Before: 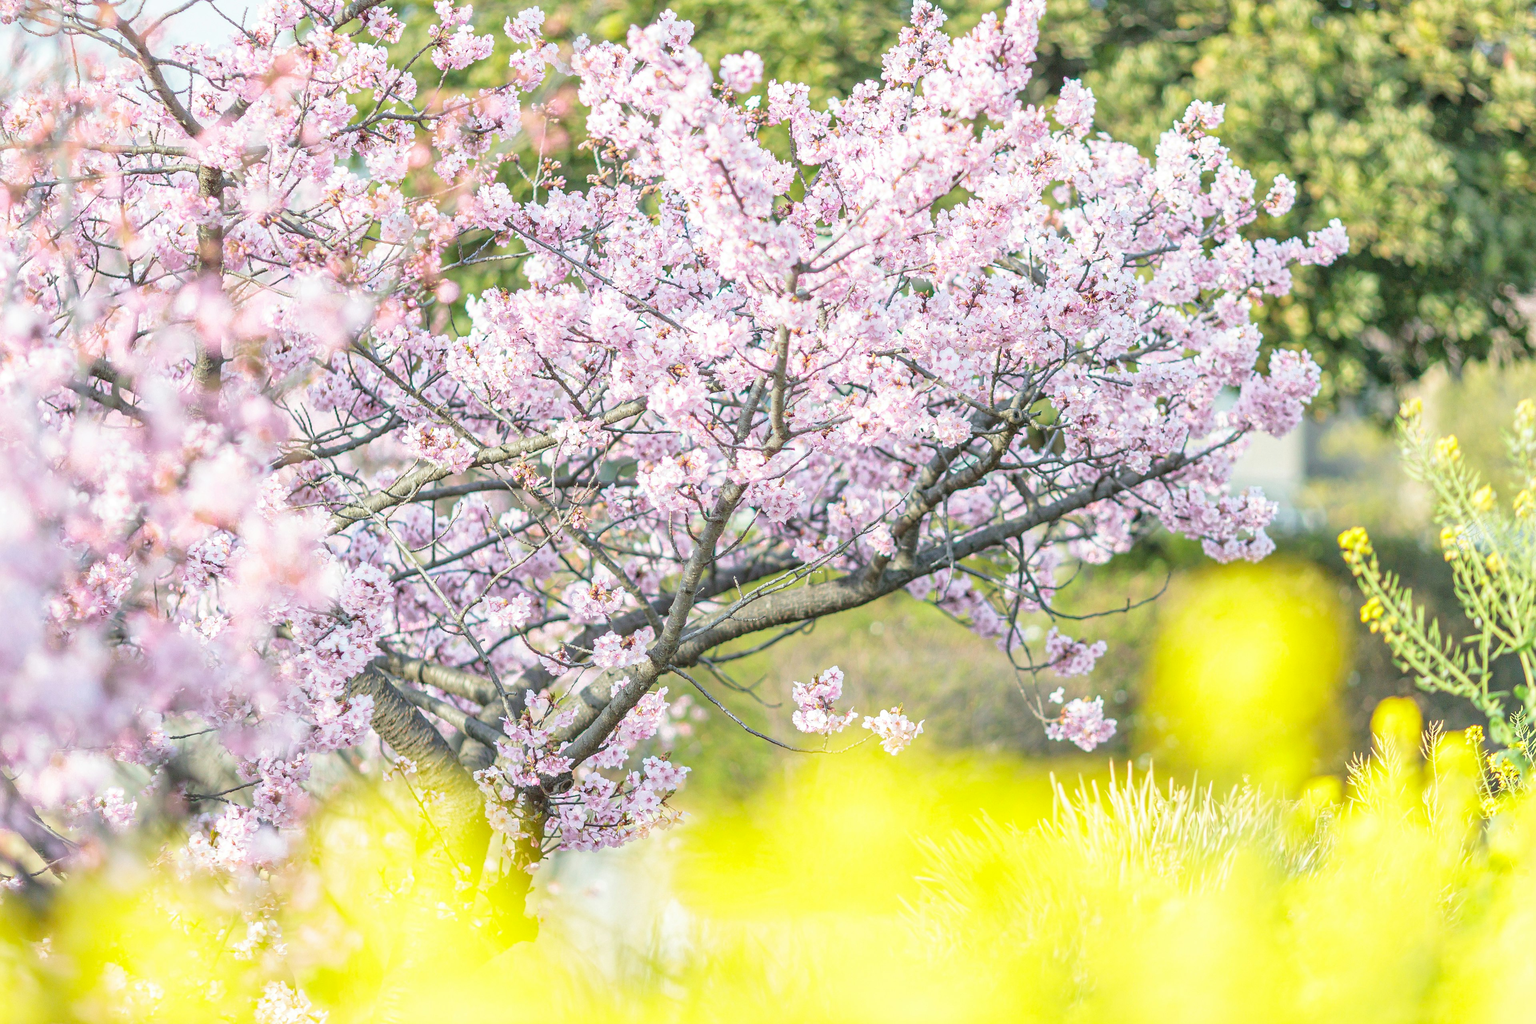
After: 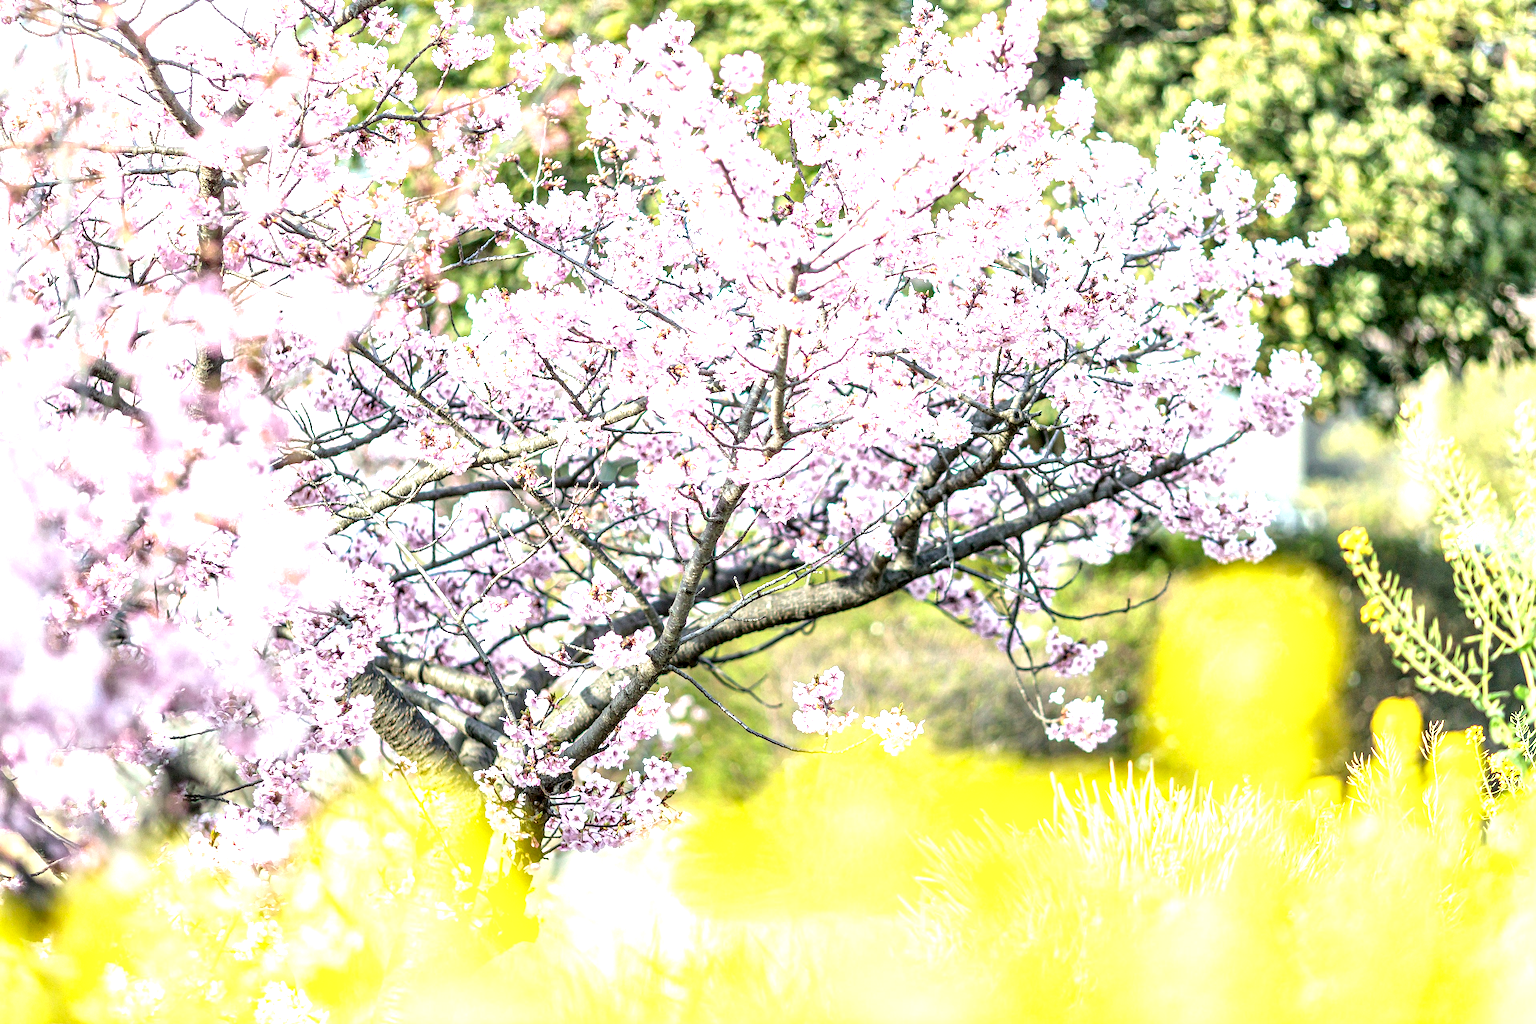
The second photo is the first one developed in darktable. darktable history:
local contrast: highlights 80%, shadows 58%, detail 173%, midtone range 0.602
exposure: black level correction 0, exposure 0.702 EV, compensate highlight preservation false
